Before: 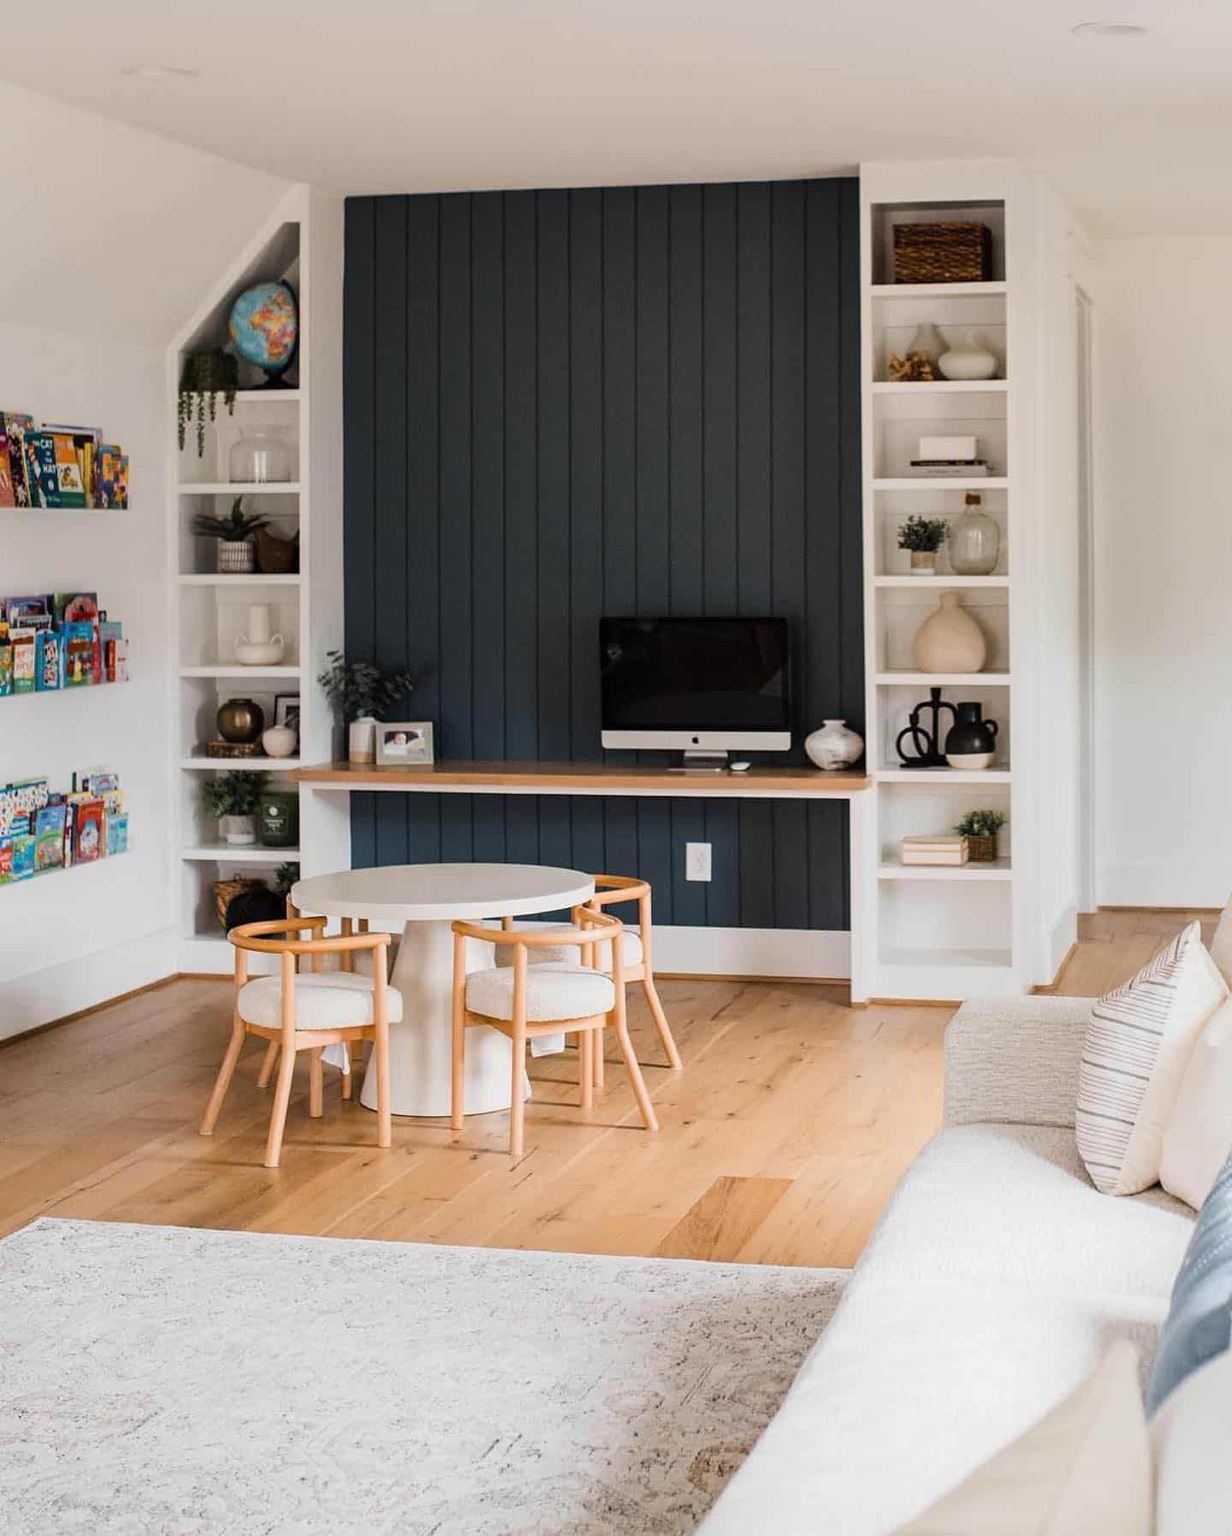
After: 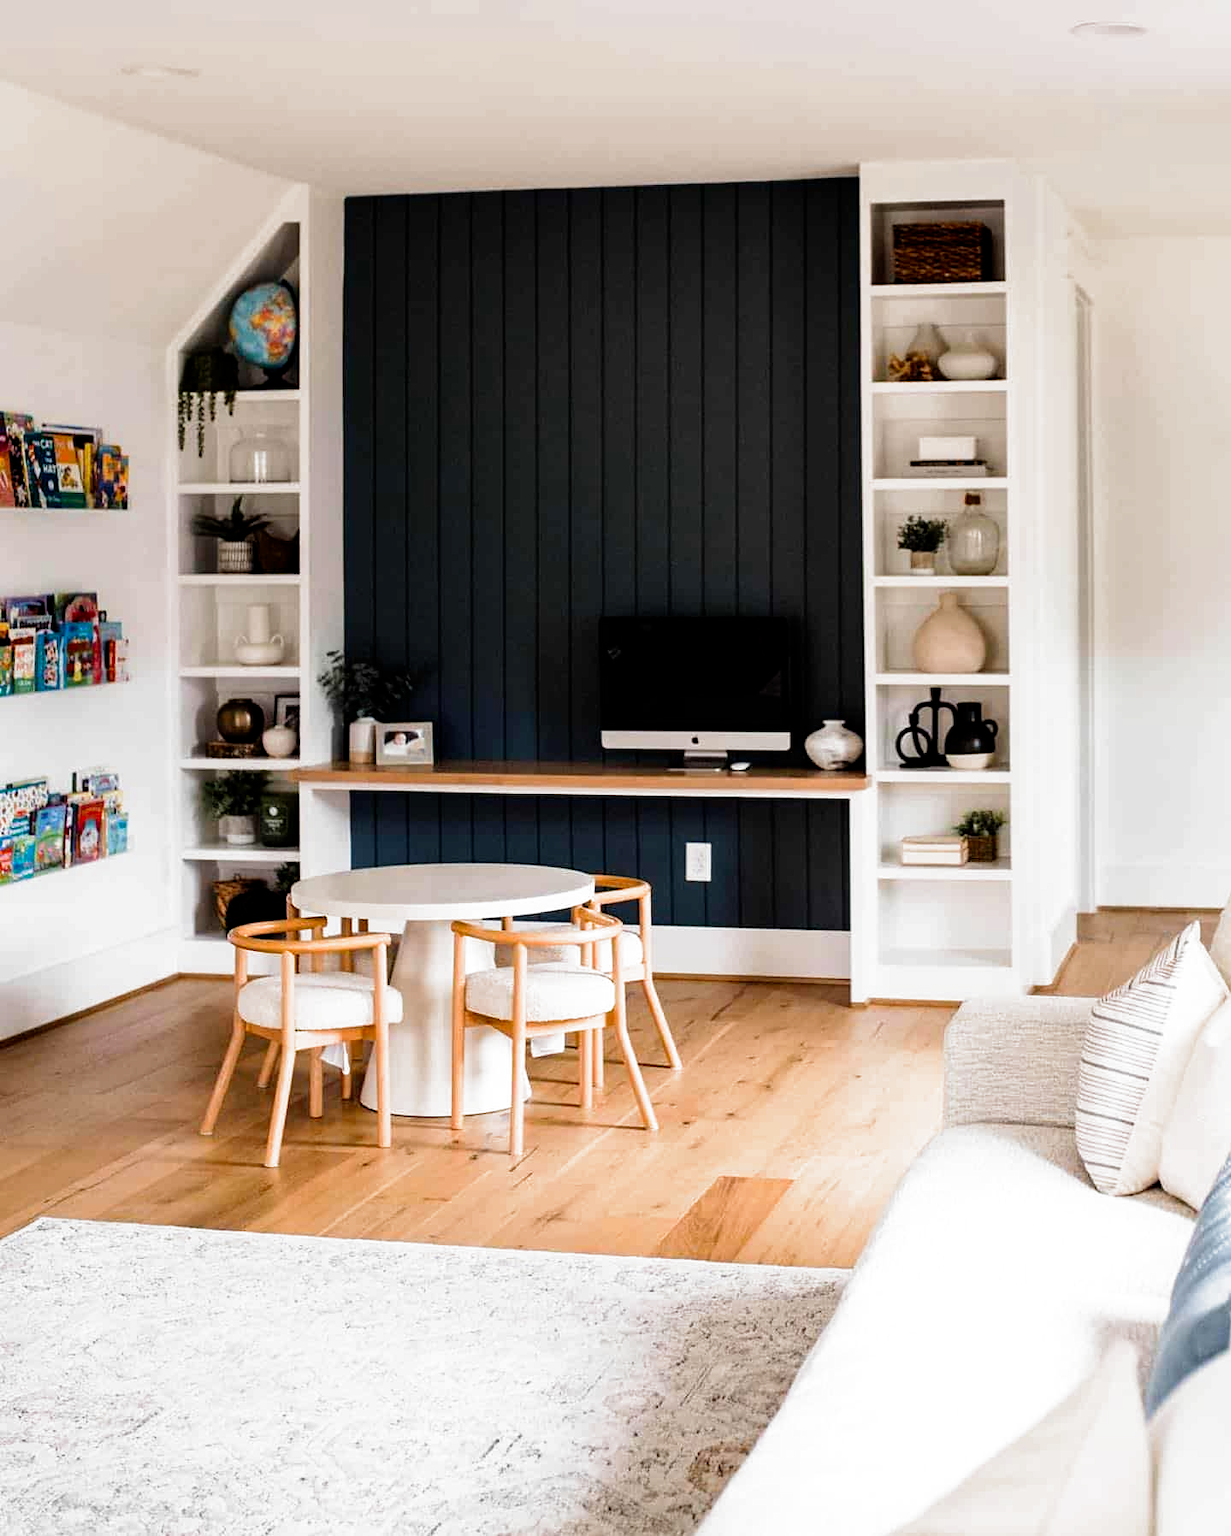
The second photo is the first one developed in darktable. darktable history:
filmic rgb: black relative exposure -8.2 EV, white relative exposure 2.2 EV, target white luminance 99.978%, hardness 7.06, latitude 75.16%, contrast 1.319, highlights saturation mix -1.87%, shadows ↔ highlights balance 29.62%, preserve chrominance no, color science v4 (2020), type of noise poissonian
